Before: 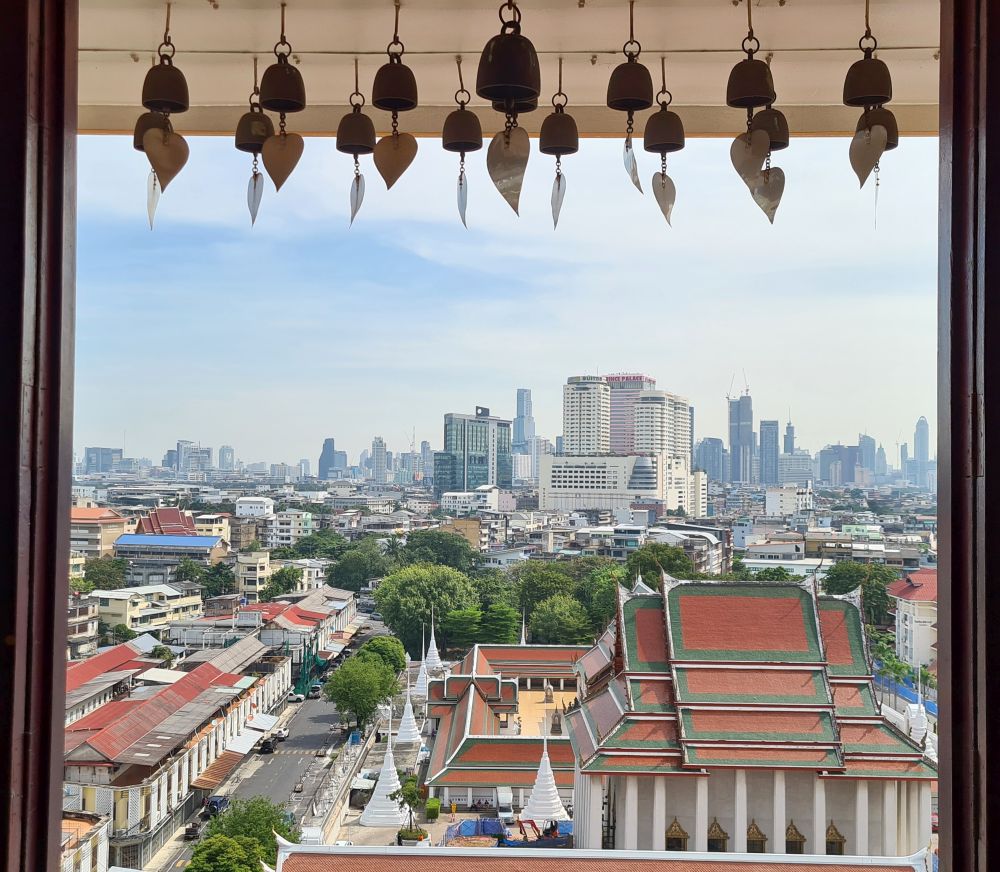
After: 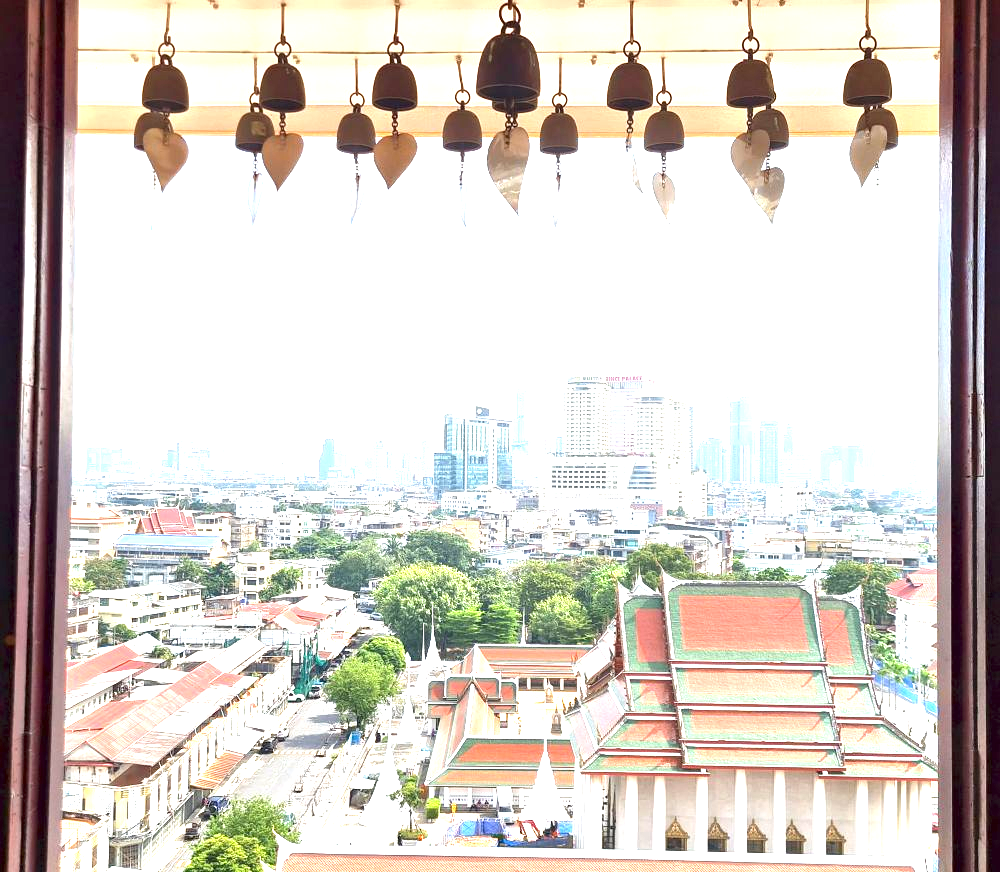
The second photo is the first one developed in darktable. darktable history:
exposure: exposure 1.998 EV, compensate highlight preservation false
